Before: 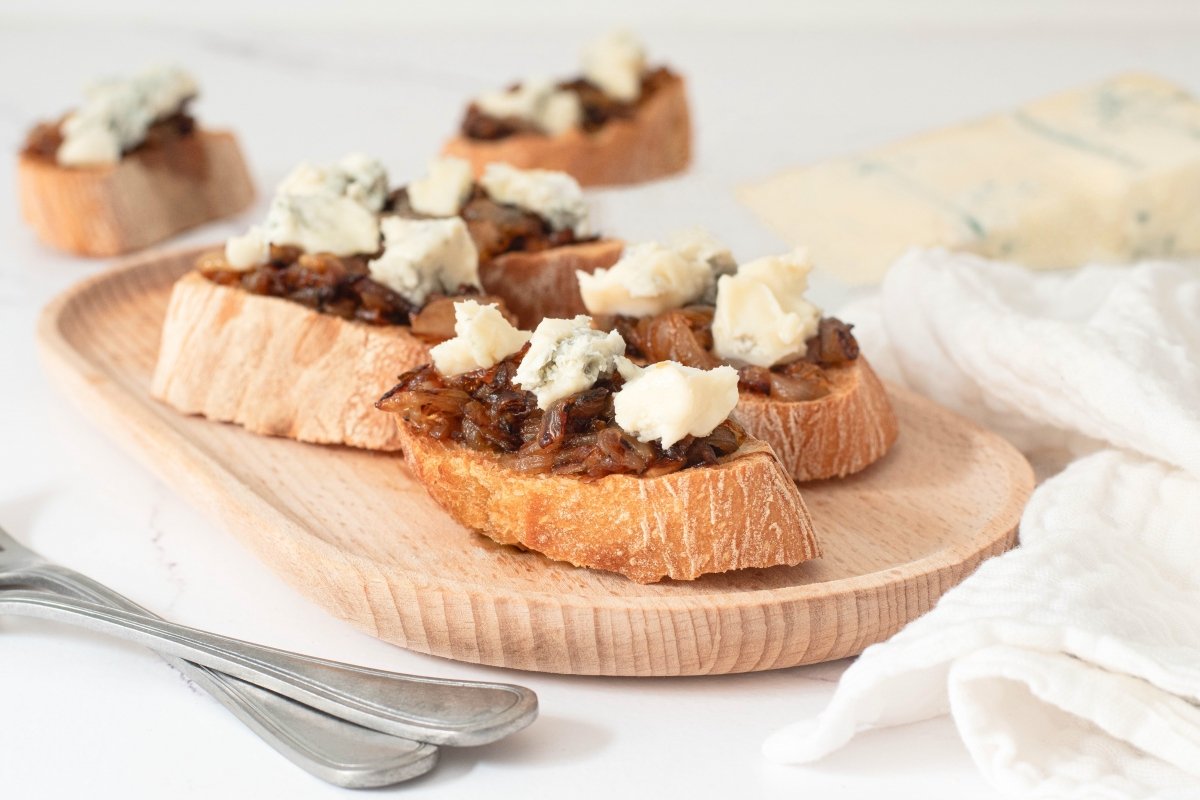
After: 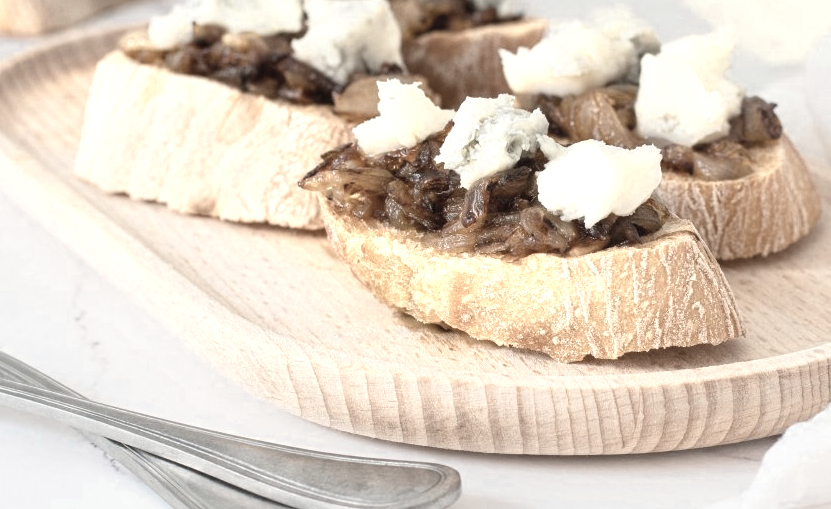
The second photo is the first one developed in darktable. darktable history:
crop: left 6.488%, top 27.668%, right 24.183%, bottom 8.656%
color zones: curves: ch0 [(0.25, 0.667) (0.758, 0.368)]; ch1 [(0.215, 0.245) (0.761, 0.373)]; ch2 [(0.247, 0.554) (0.761, 0.436)]
